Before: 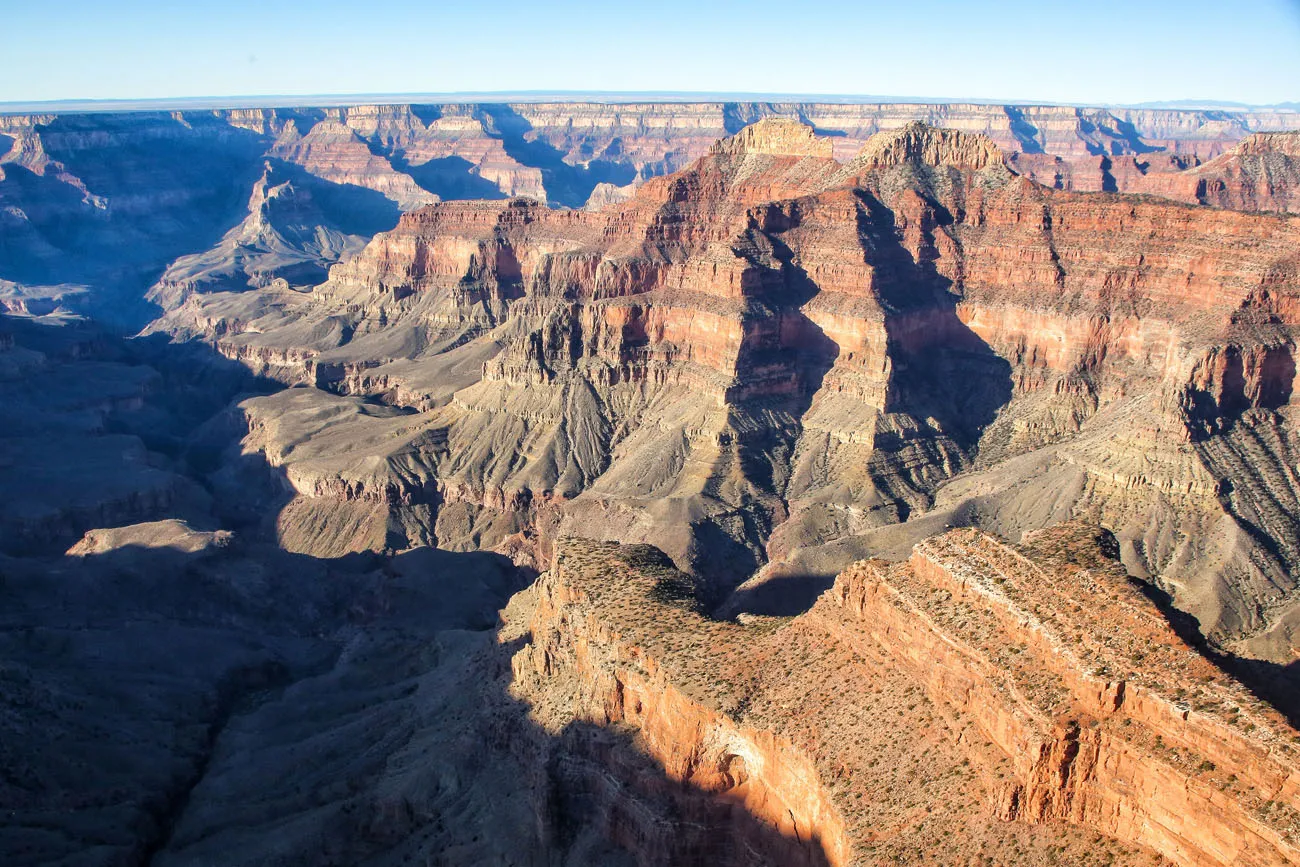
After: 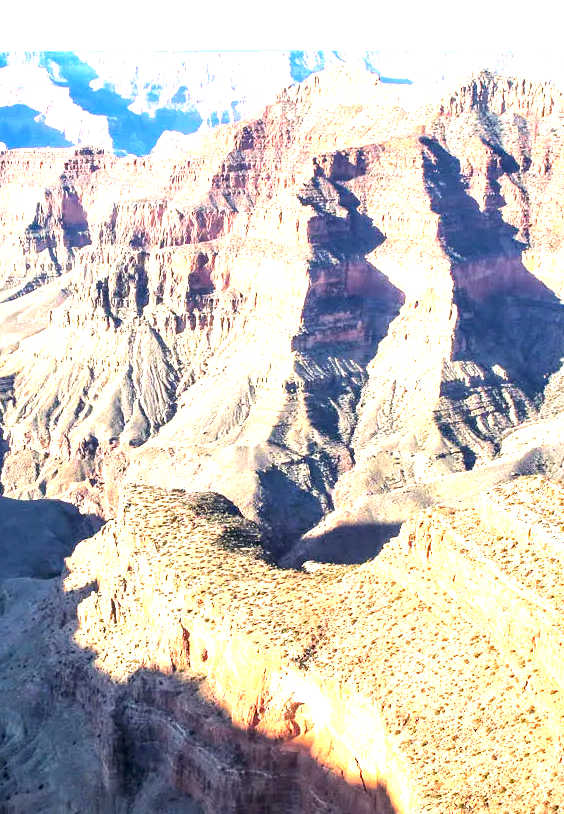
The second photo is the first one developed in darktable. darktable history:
exposure: black level correction 0.001, exposure 1.84 EV, compensate highlight preservation false
crop: left 33.452%, top 6.025%, right 23.155%
